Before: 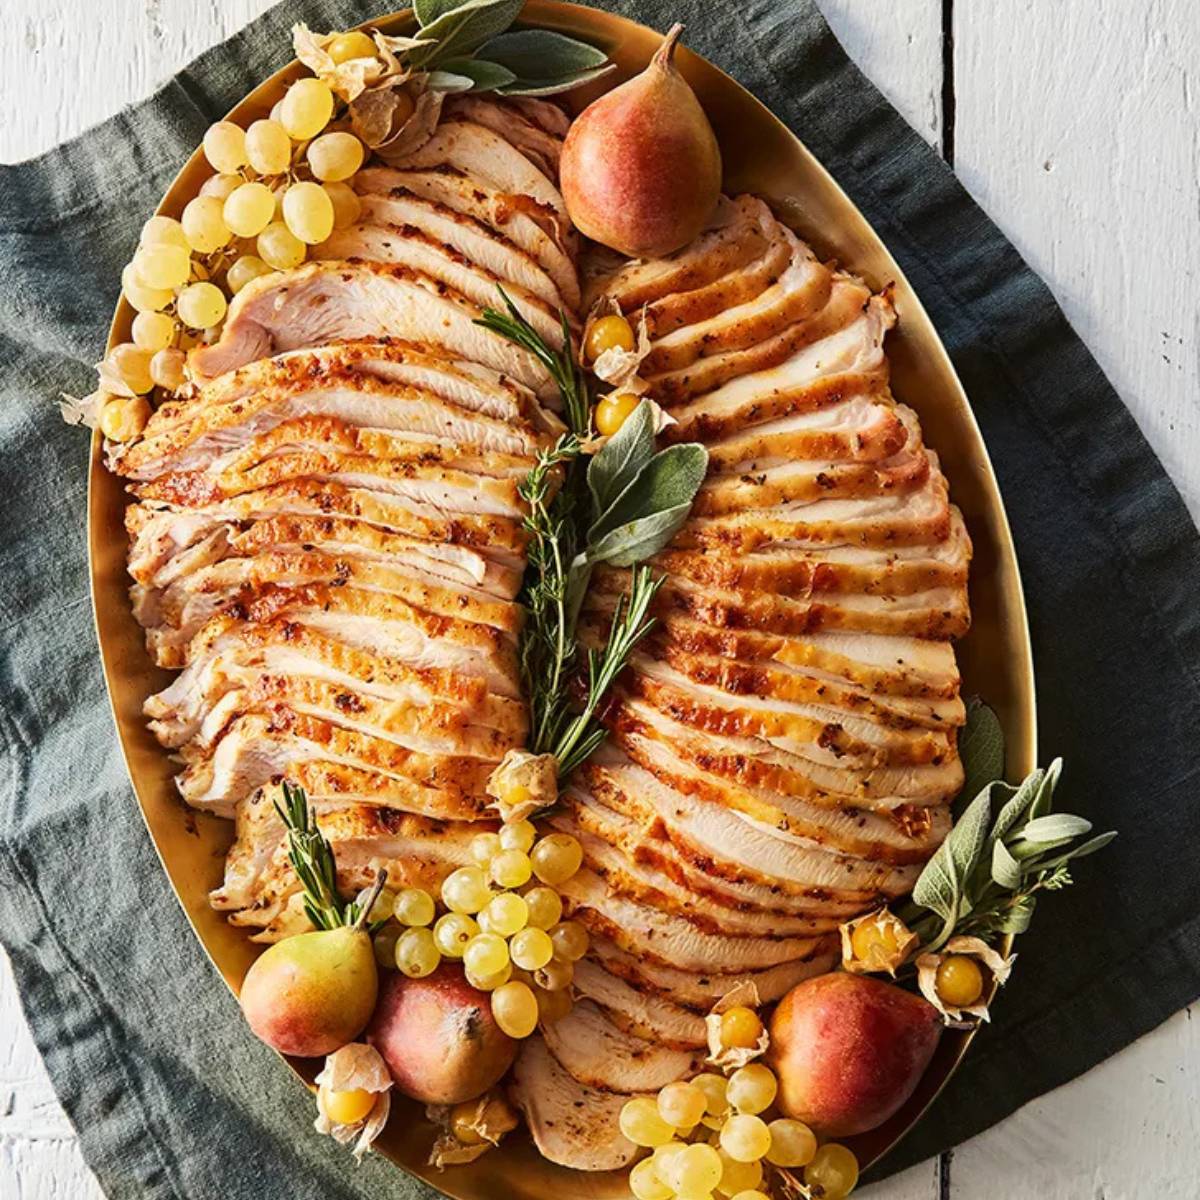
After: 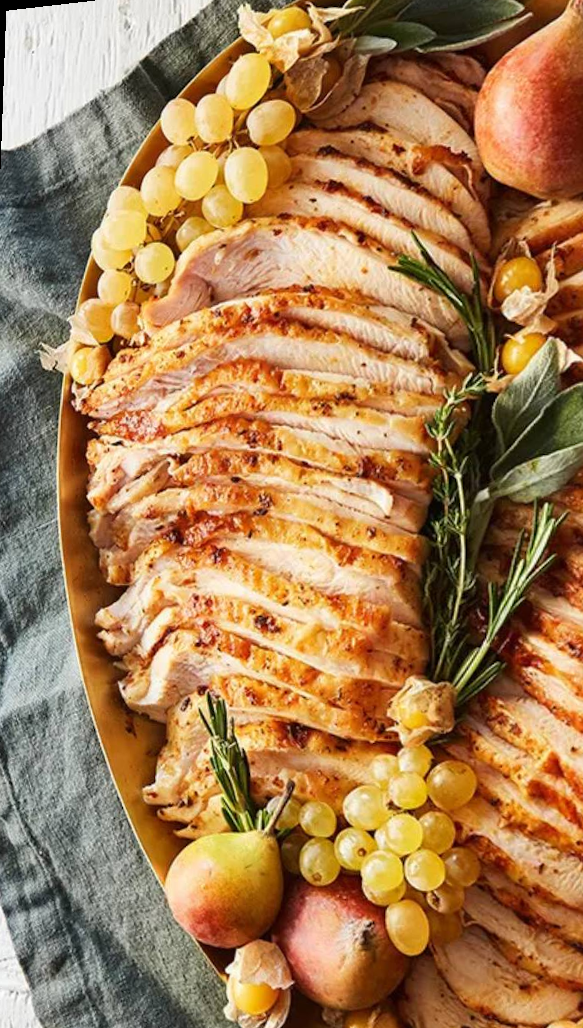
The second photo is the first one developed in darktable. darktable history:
crop and rotate: left 0%, top 0%, right 50.845%
rotate and perspective: rotation 1.69°, lens shift (vertical) -0.023, lens shift (horizontal) -0.291, crop left 0.025, crop right 0.988, crop top 0.092, crop bottom 0.842
